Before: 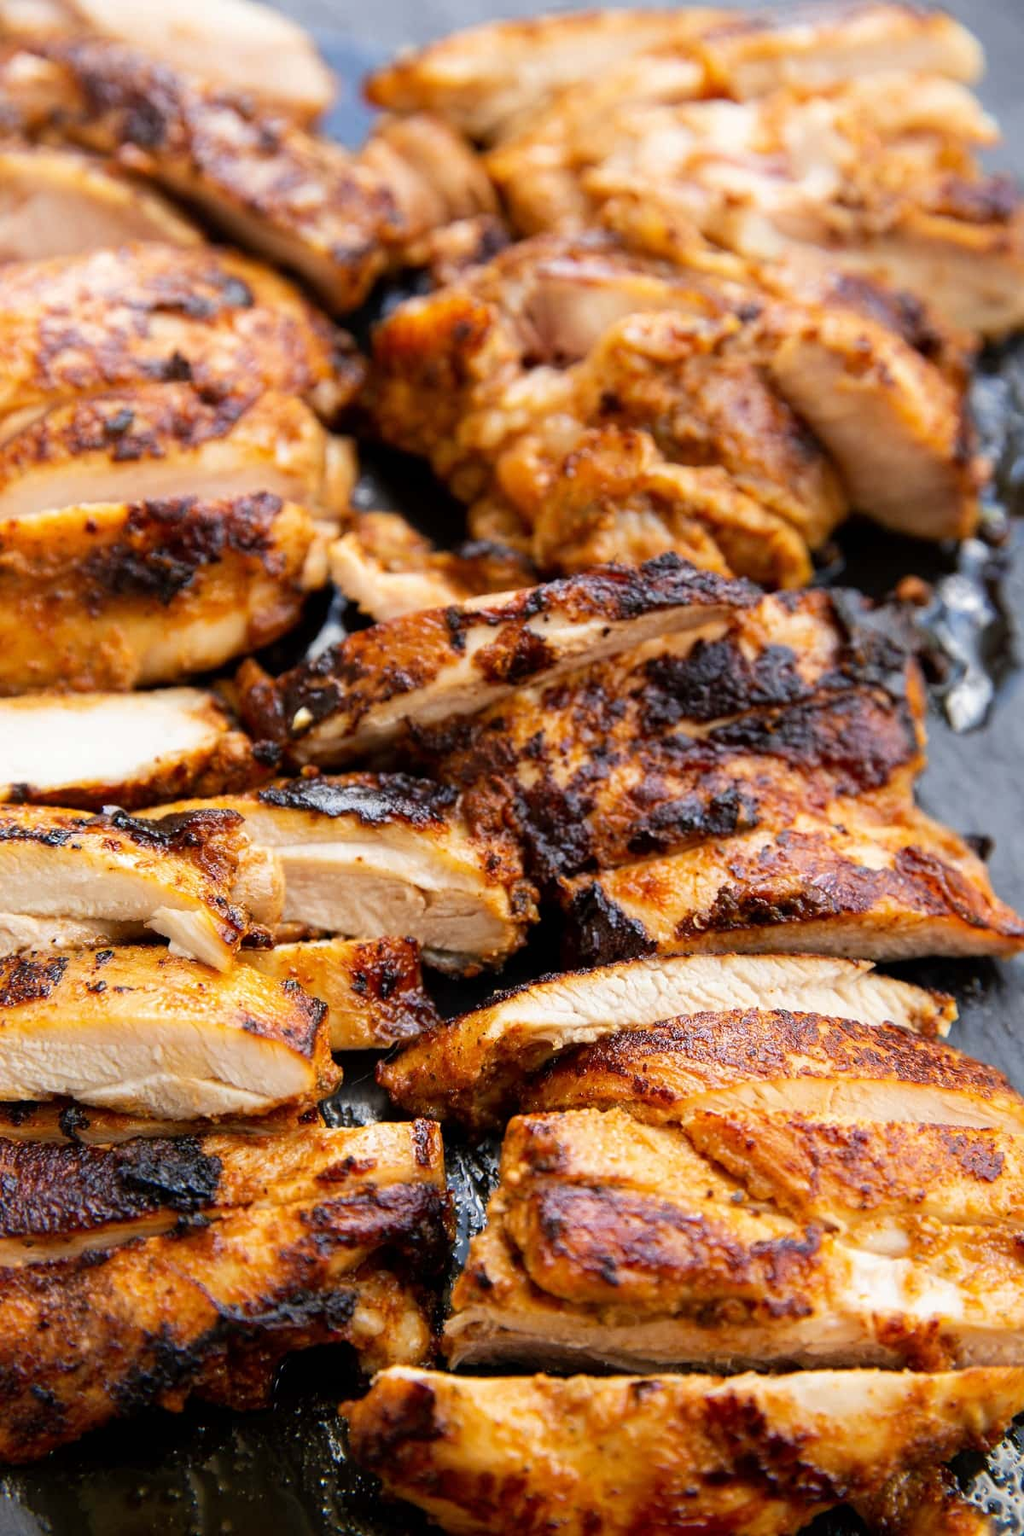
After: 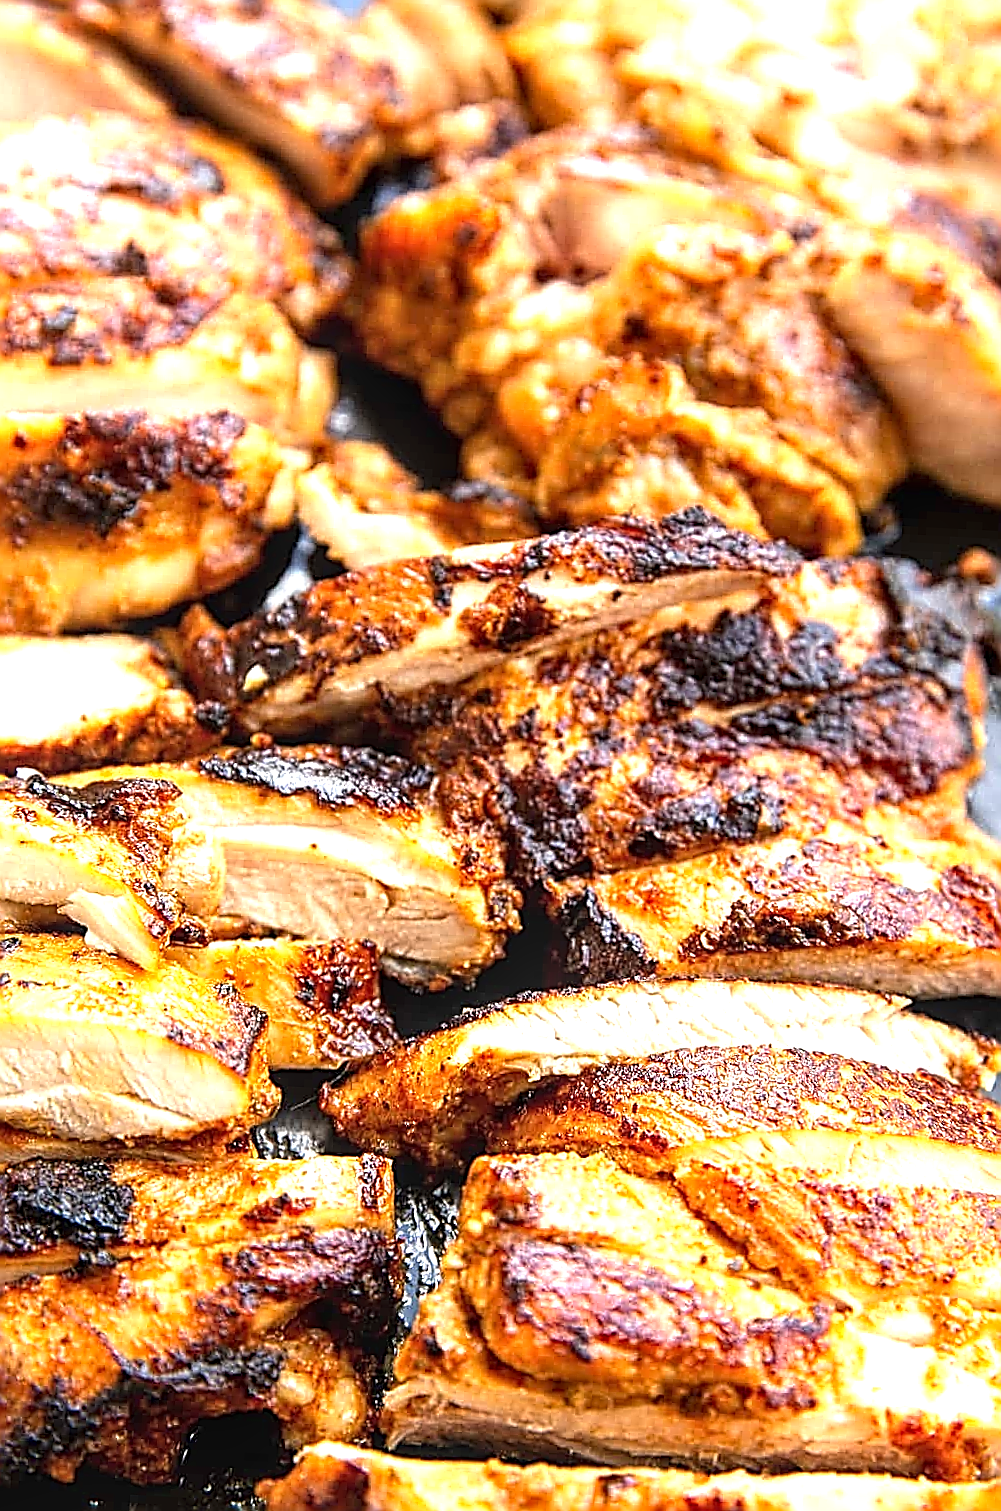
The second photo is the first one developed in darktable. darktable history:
exposure: black level correction 0, exposure 1.024 EV, compensate highlight preservation false
crop and rotate: angle -3.02°, left 5.29%, top 5.178%, right 4.775%, bottom 4.331%
local contrast: on, module defaults
sharpen: amount 1.999
